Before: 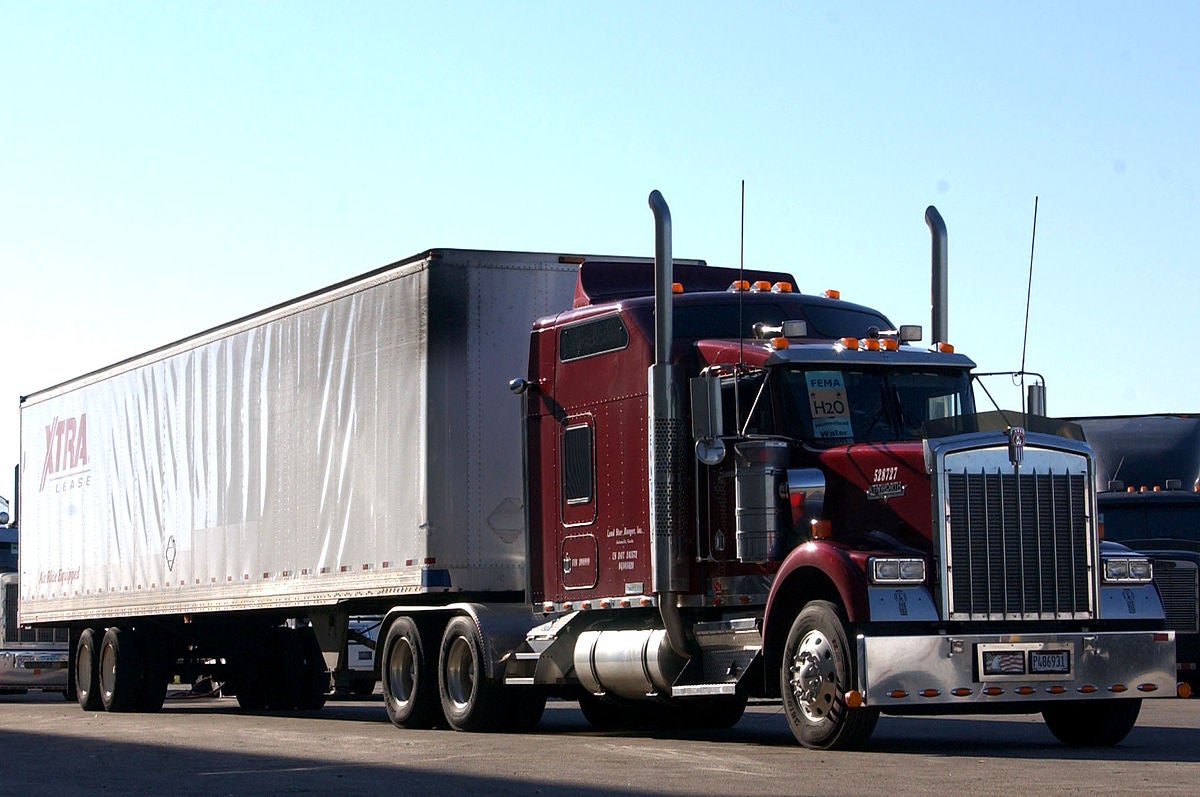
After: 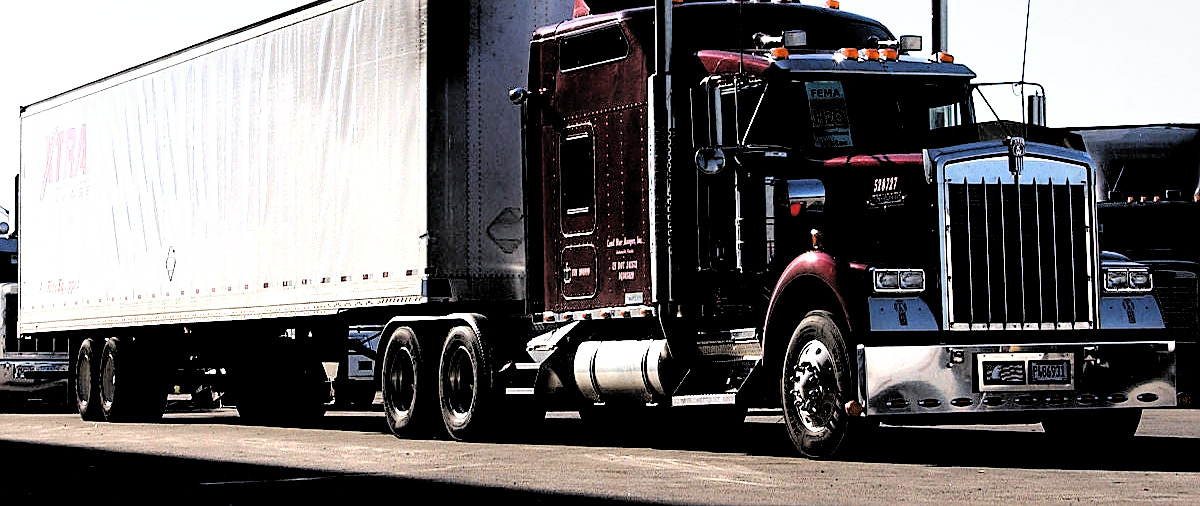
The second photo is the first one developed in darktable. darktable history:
crop and rotate: top 36.435%
tone equalizer: -8 EV -0.417 EV, -7 EV -0.389 EV, -6 EV -0.333 EV, -5 EV -0.222 EV, -3 EV 0.222 EV, -2 EV 0.333 EV, -1 EV 0.389 EV, +0 EV 0.417 EV, edges refinement/feathering 500, mask exposure compensation -1.57 EV, preserve details no
shadows and highlights: shadows 25, highlights -25
sharpen: on, module defaults
filmic rgb: middle gray luminance 13.55%, black relative exposure -1.97 EV, white relative exposure 3.1 EV, threshold 6 EV, target black luminance 0%, hardness 1.79, latitude 59.23%, contrast 1.728, highlights saturation mix 5%, shadows ↔ highlights balance -37.52%, add noise in highlights 0, color science v3 (2019), use custom middle-gray values true, iterations of high-quality reconstruction 0, contrast in highlights soft, enable highlight reconstruction true
